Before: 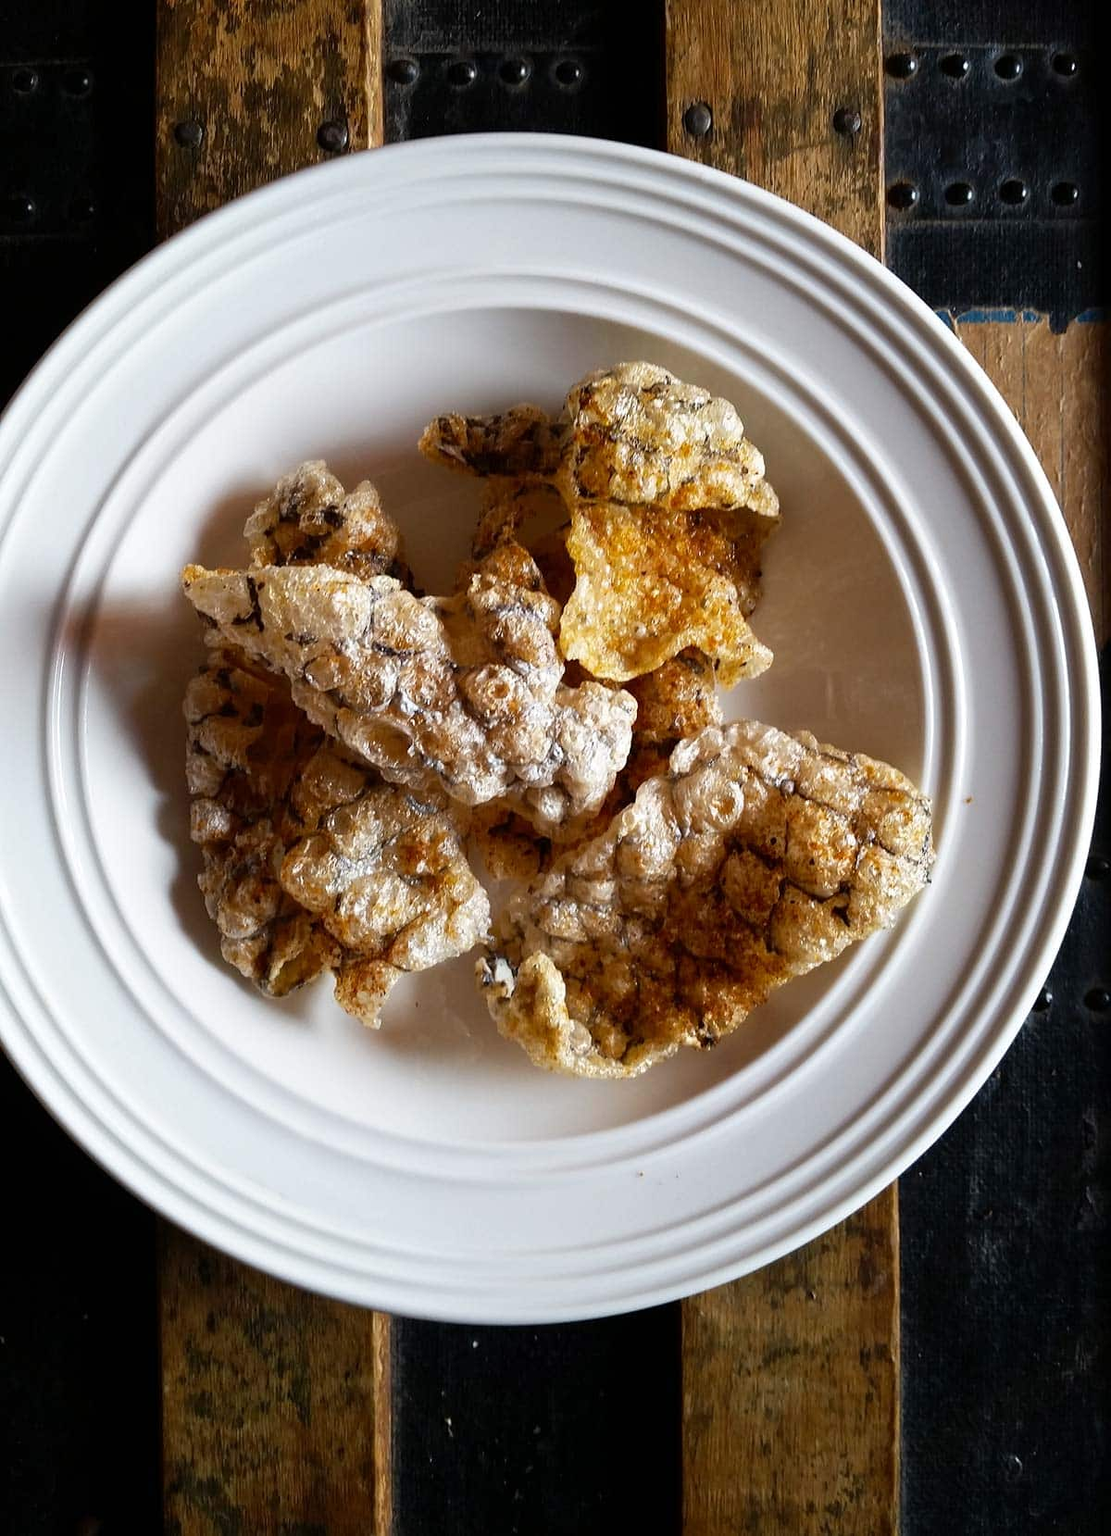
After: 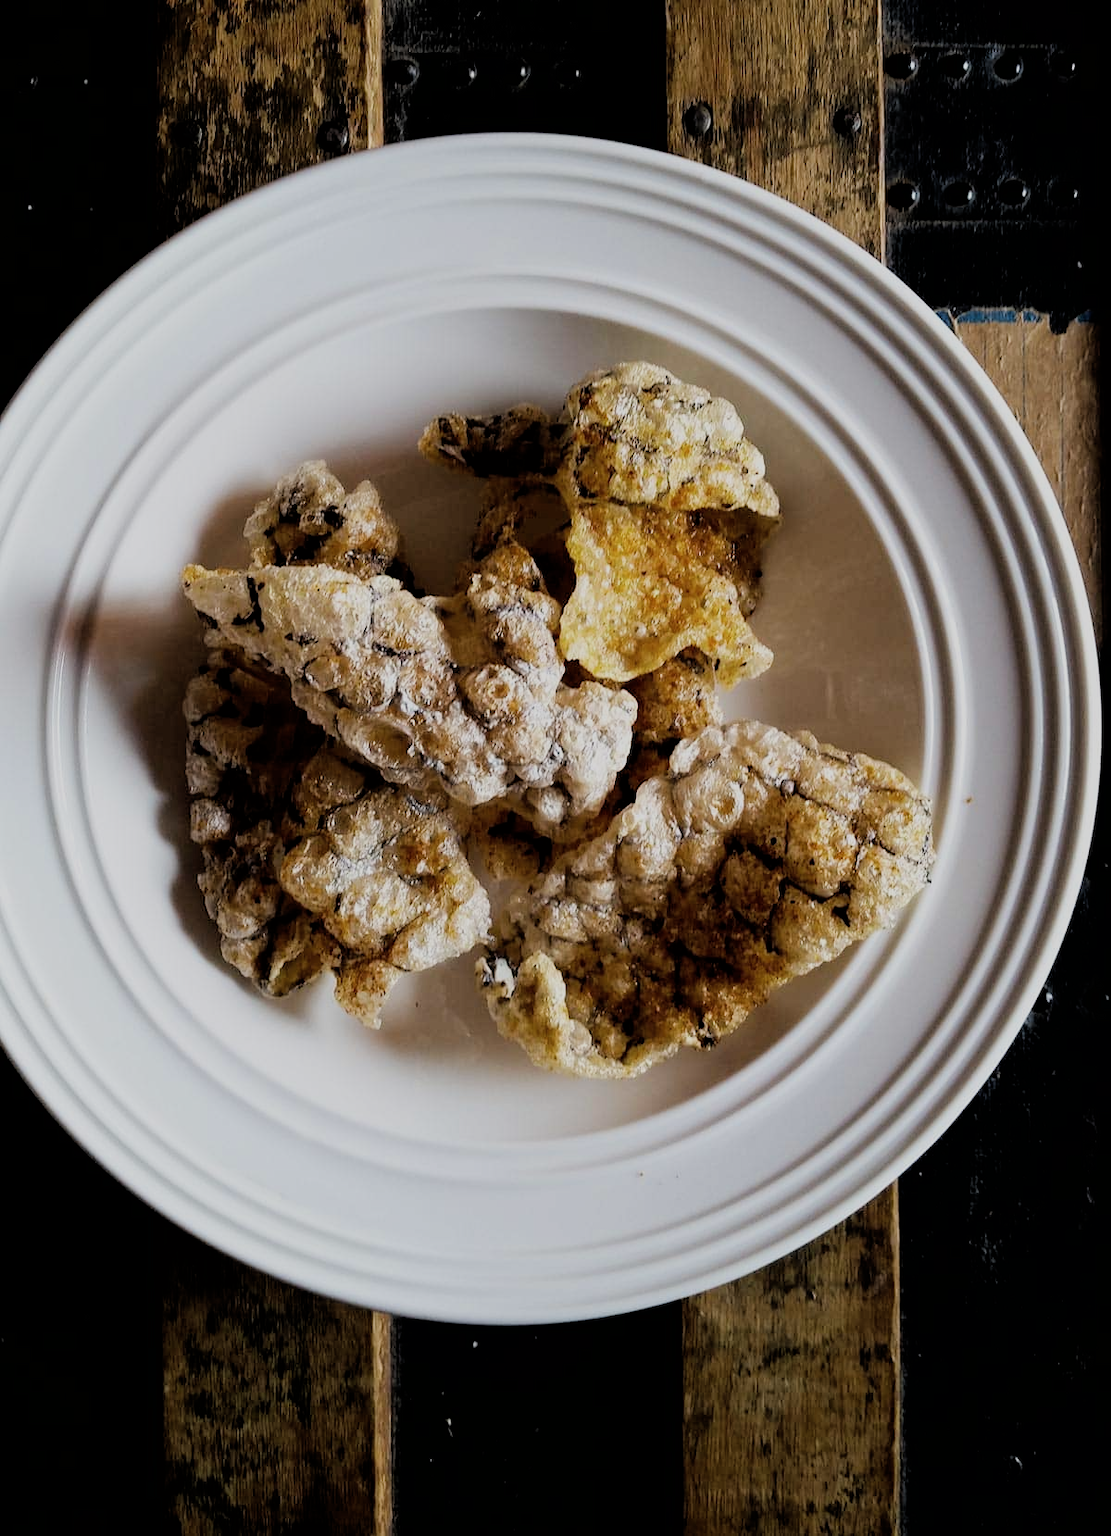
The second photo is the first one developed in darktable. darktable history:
filmic rgb: black relative exposure -4.31 EV, white relative exposure 4.56 EV, hardness 2.4, contrast 1.055, iterations of high-quality reconstruction 0
color zones: curves: ch1 [(0.113, 0.438) (0.75, 0.5)]; ch2 [(0.12, 0.526) (0.75, 0.5)]
